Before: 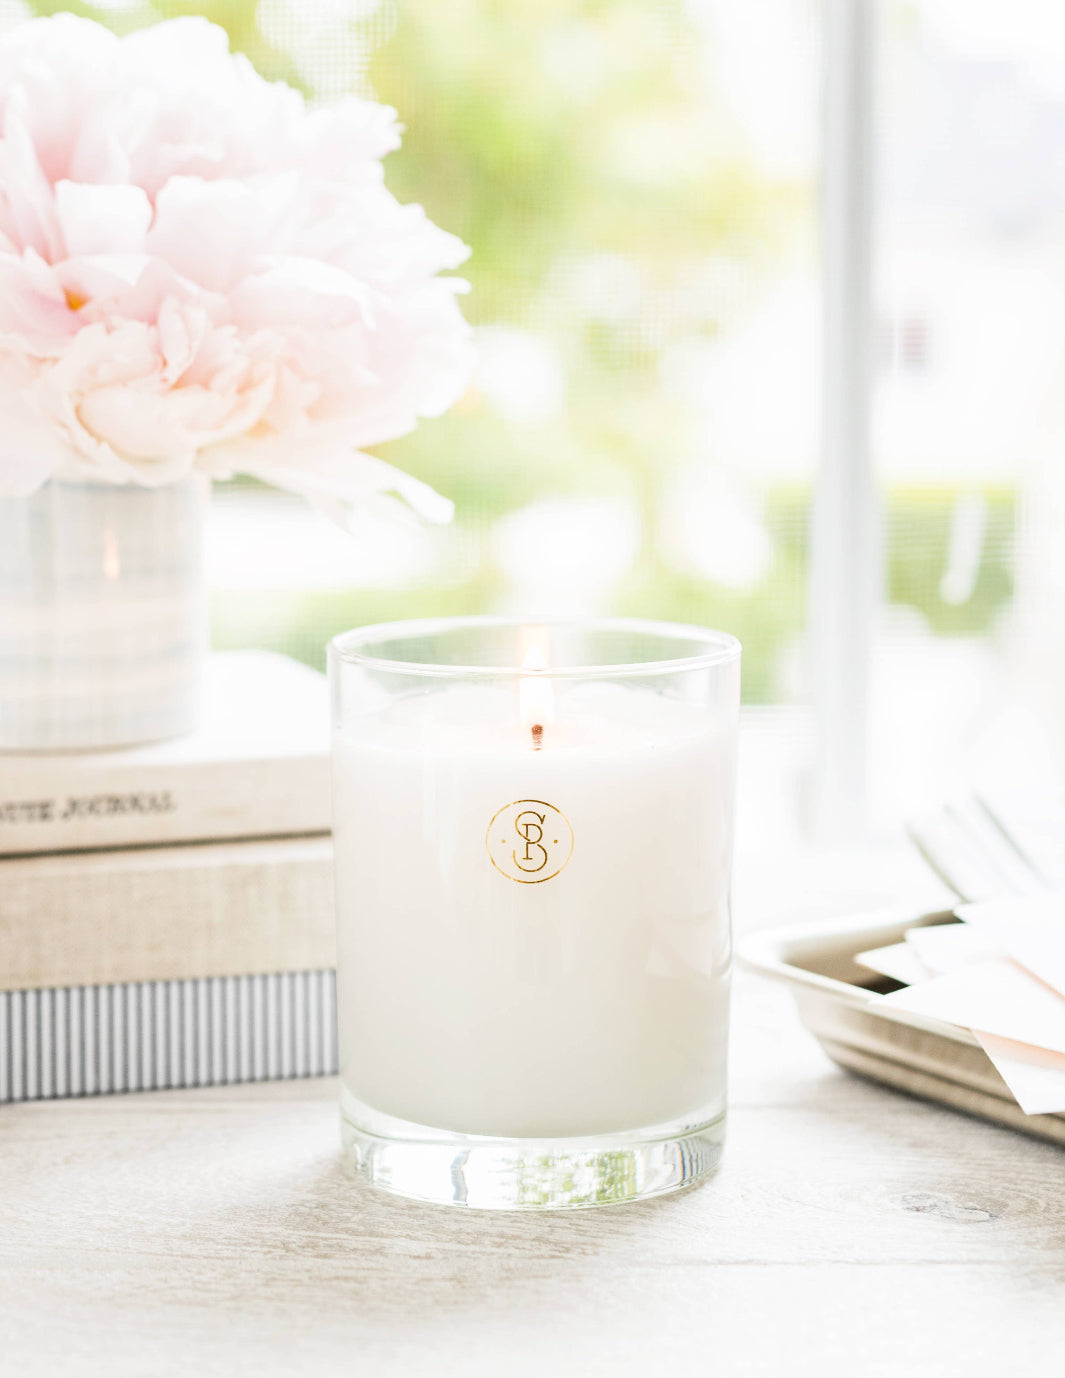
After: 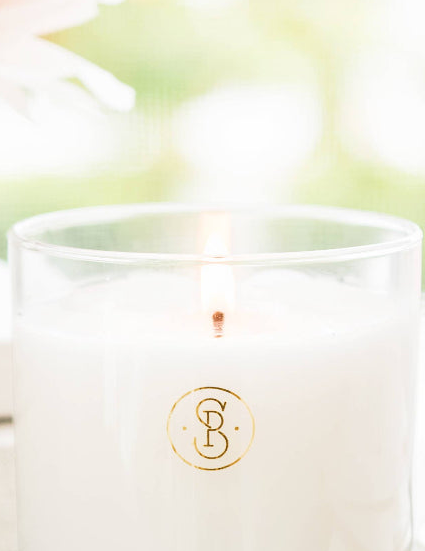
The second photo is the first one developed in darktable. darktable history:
crop: left 30%, top 30%, right 30%, bottom 30%
